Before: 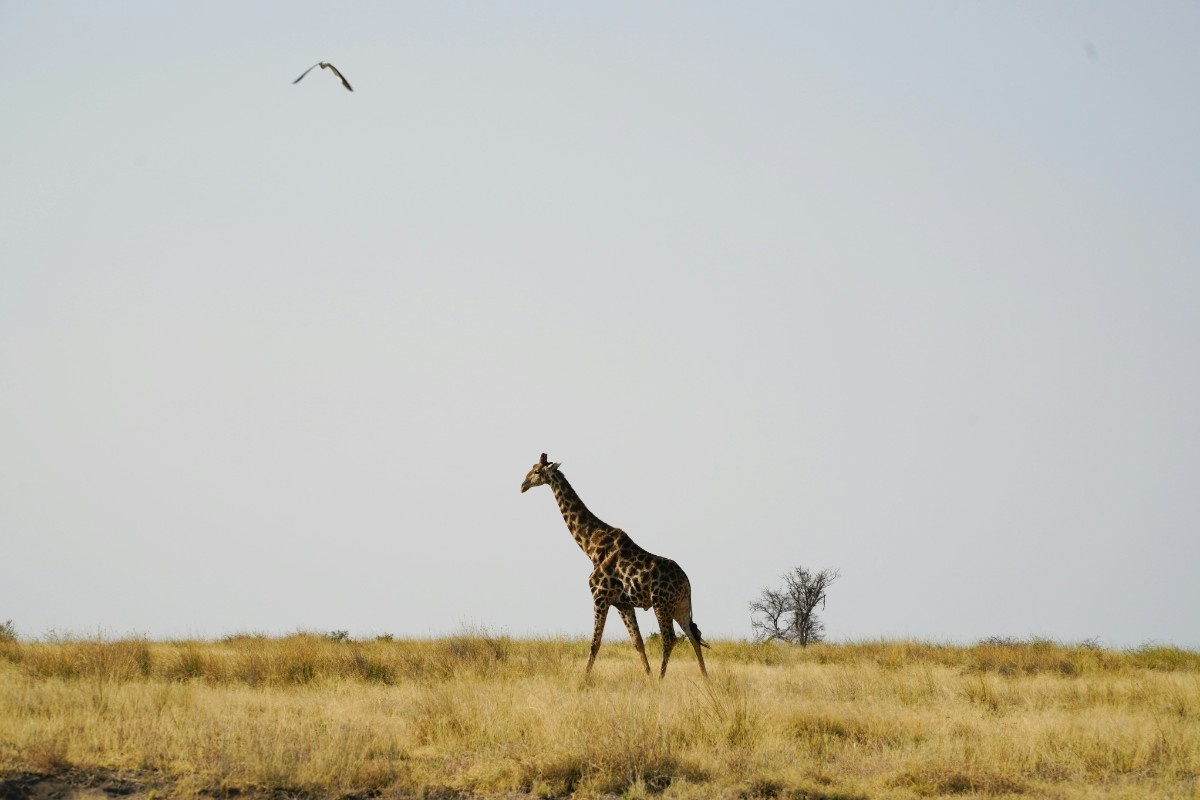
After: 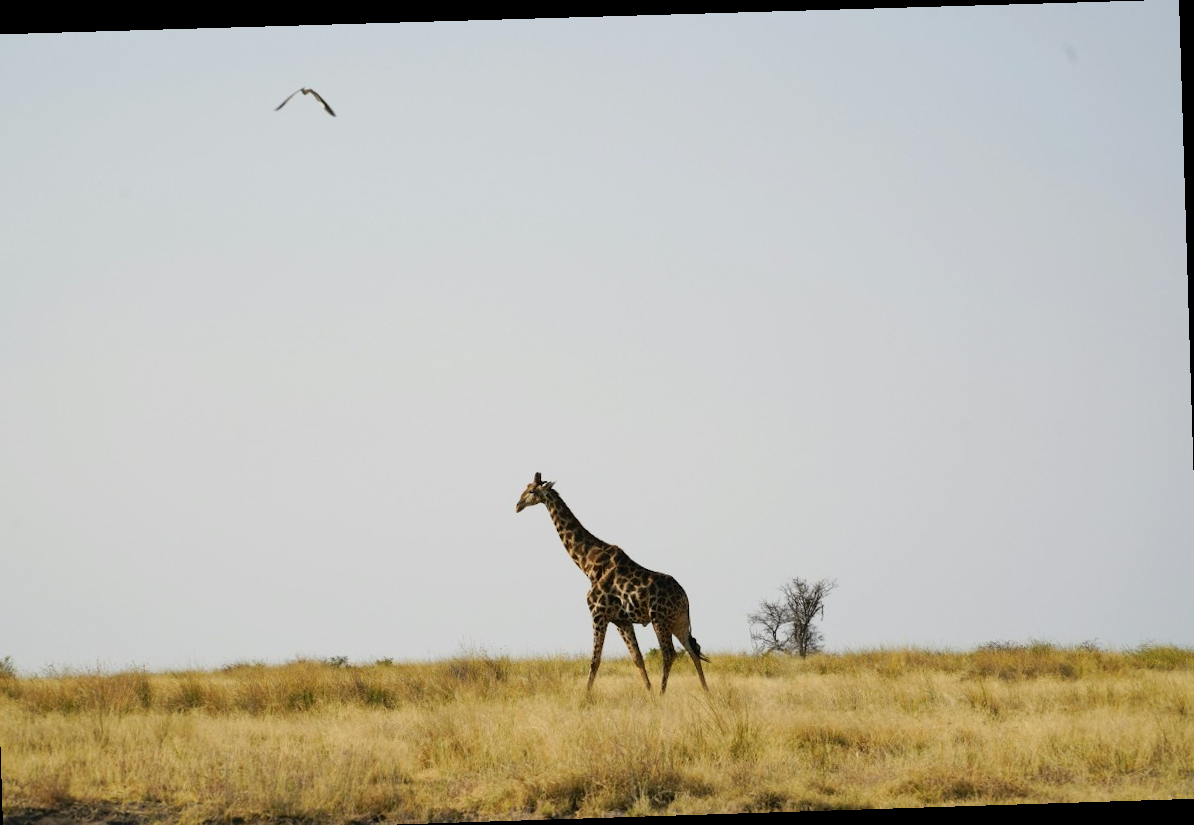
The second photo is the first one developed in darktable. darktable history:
crop and rotate: left 1.774%, right 0.633%, bottom 1.28%
rotate and perspective: rotation -1.77°, lens shift (horizontal) 0.004, automatic cropping off
